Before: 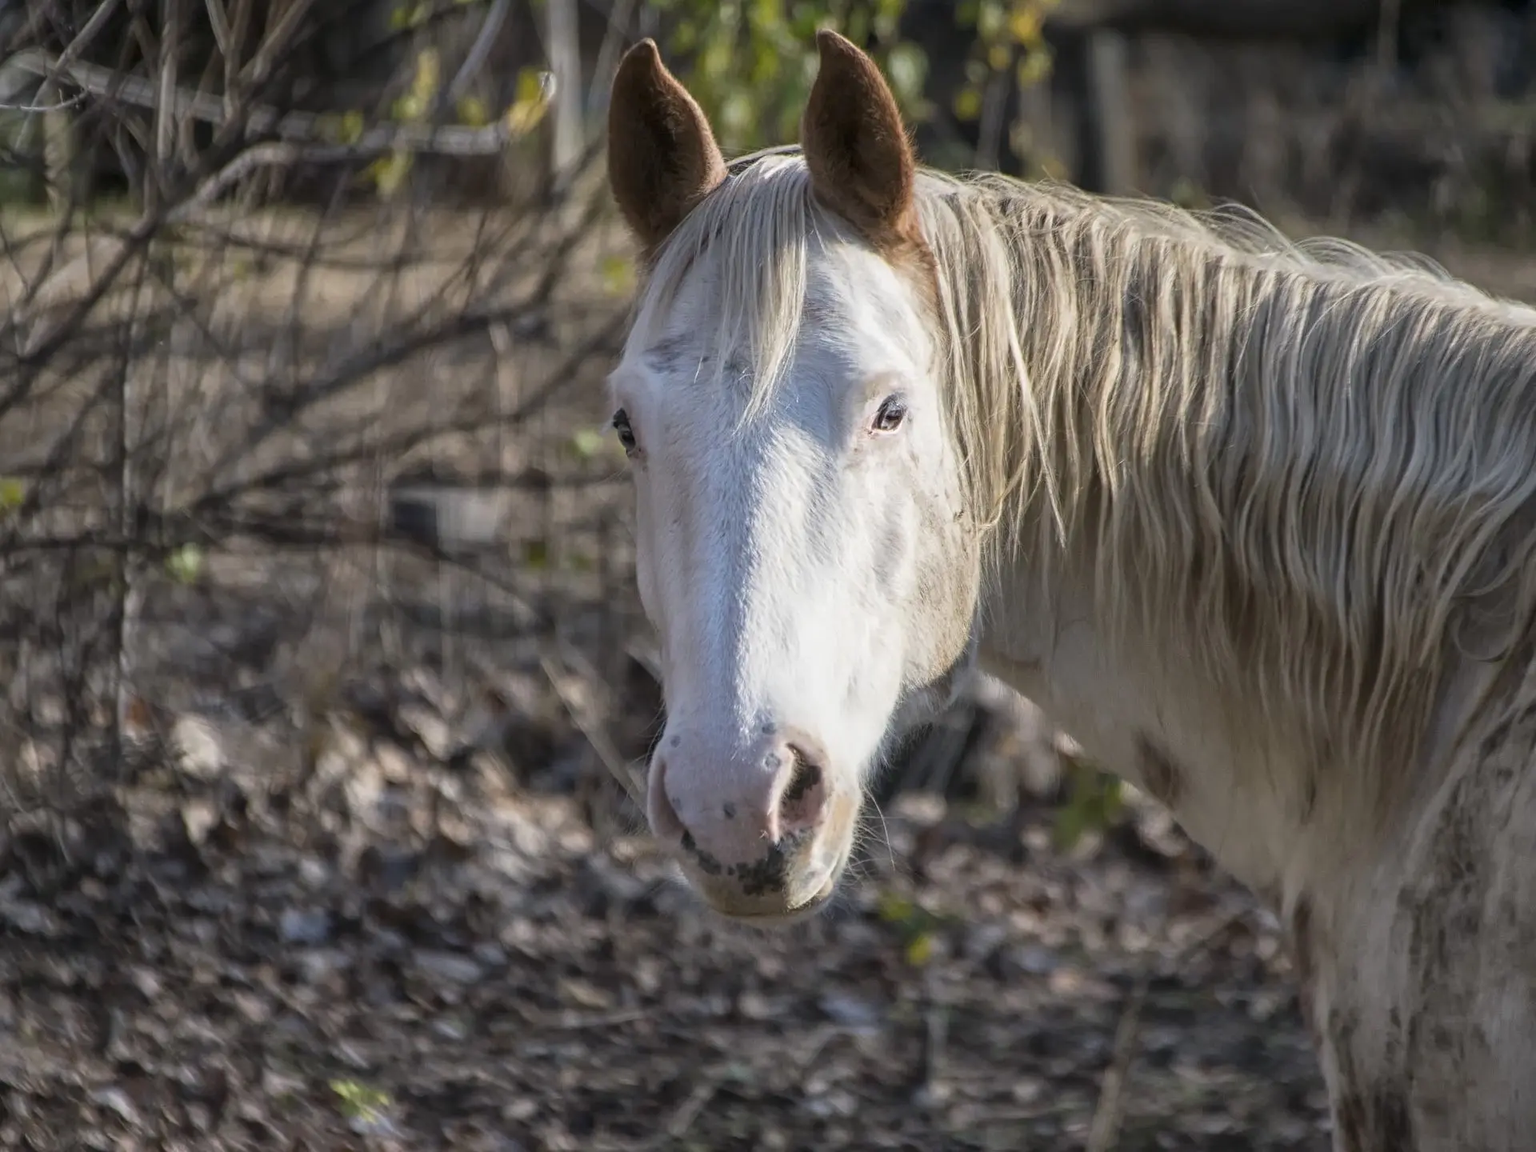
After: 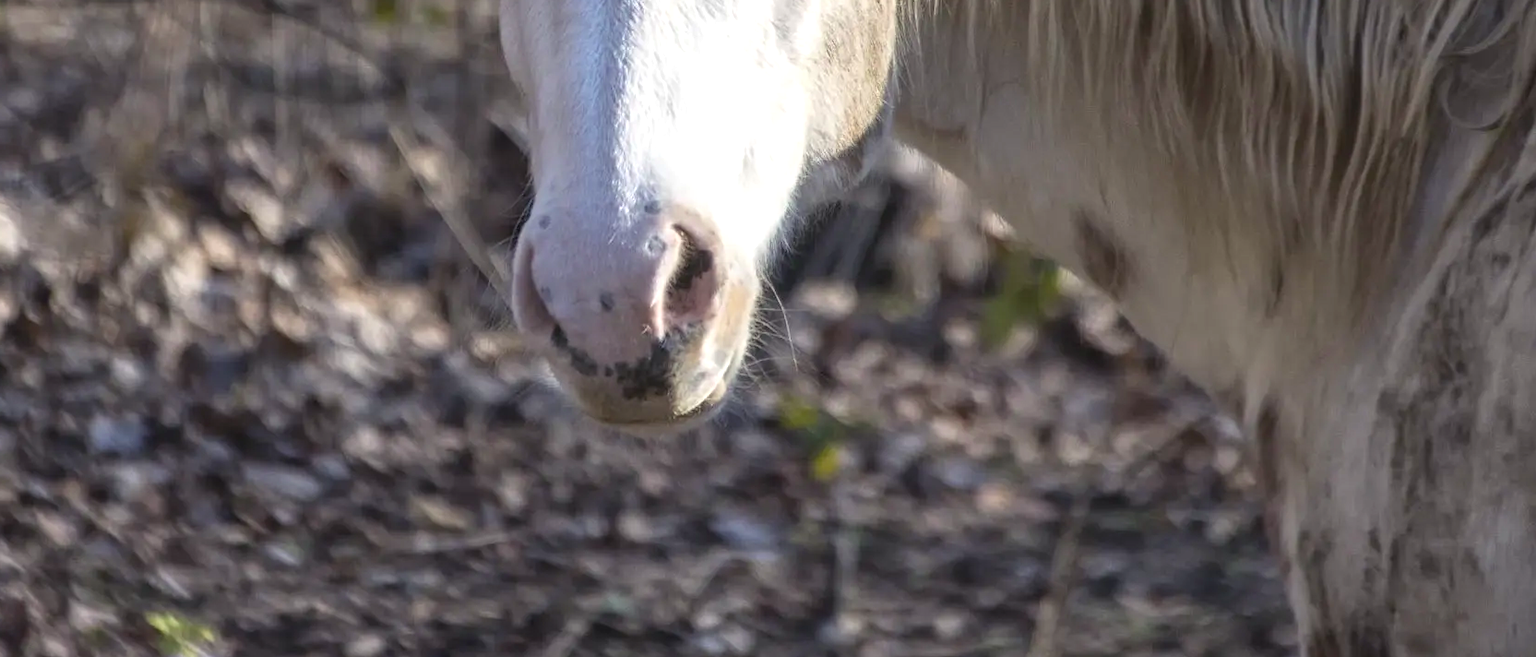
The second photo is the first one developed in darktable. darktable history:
contrast equalizer: octaves 7, y [[0.5 ×6], [0.5 ×6], [0.5, 0.5, 0.501, 0.545, 0.707, 0.863], [0 ×6], [0 ×6]]
crop and rotate: left 13.247%, top 47.674%, bottom 2.787%
color balance rgb: shadows lift › chroma 2.929%, shadows lift › hue 281.27°, perceptual saturation grading › global saturation 0.126%, perceptual brilliance grading › global brilliance 10.913%, global vibrance 19.337%
